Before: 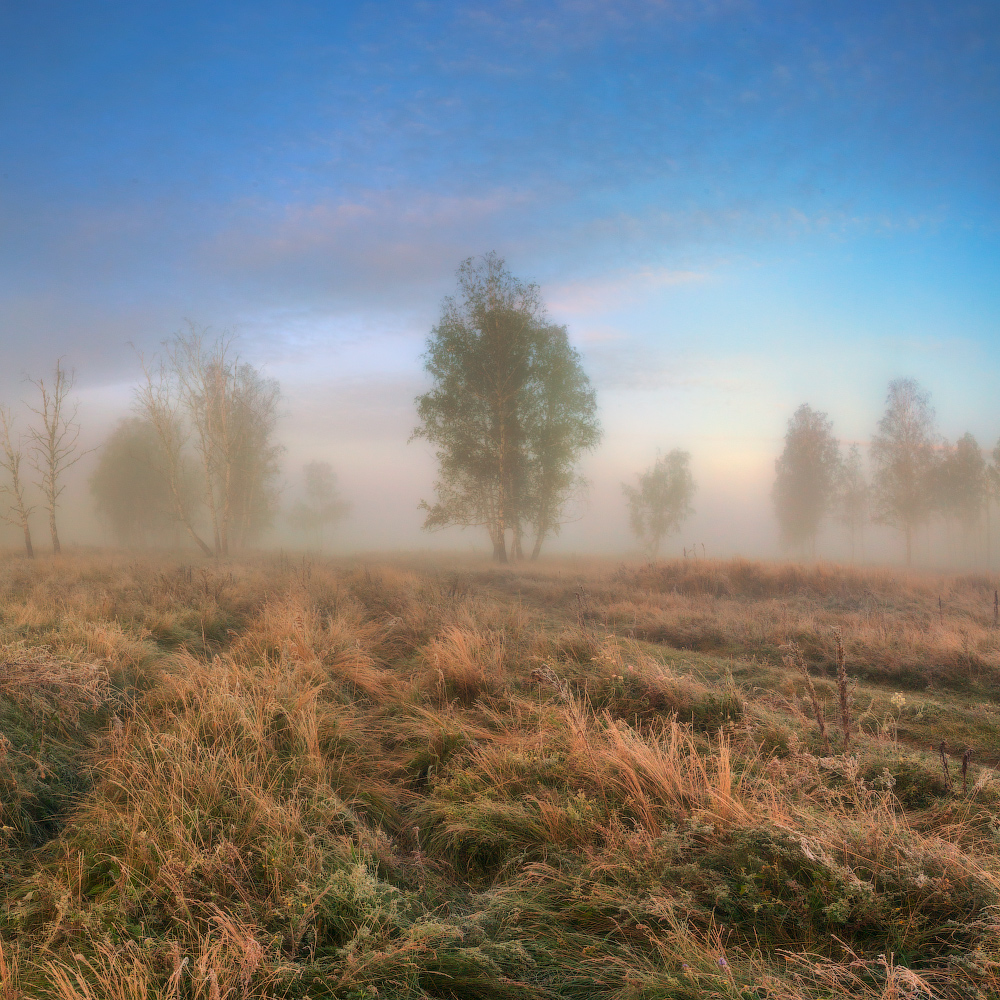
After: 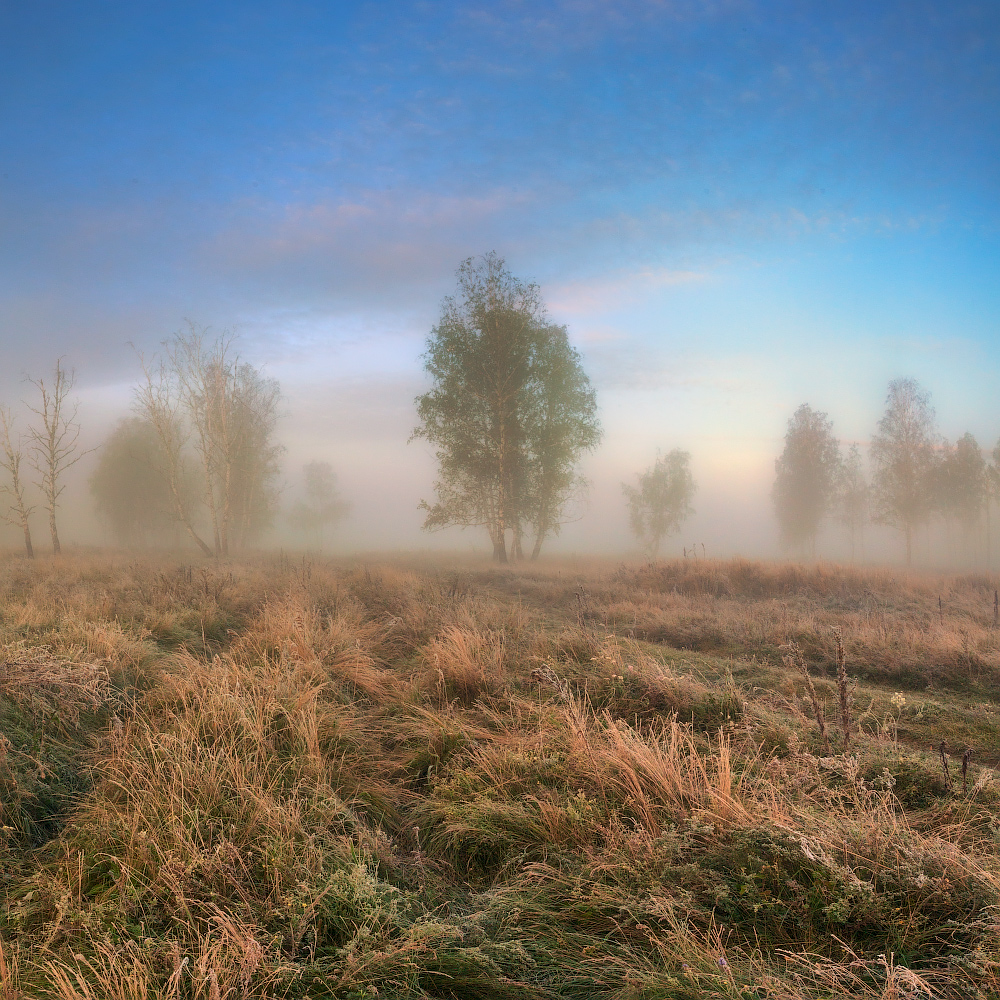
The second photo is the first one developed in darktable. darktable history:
sharpen: on, module defaults
color zones: curves: ch1 [(0.077, 0.436) (0.25, 0.5) (0.75, 0.5)]
